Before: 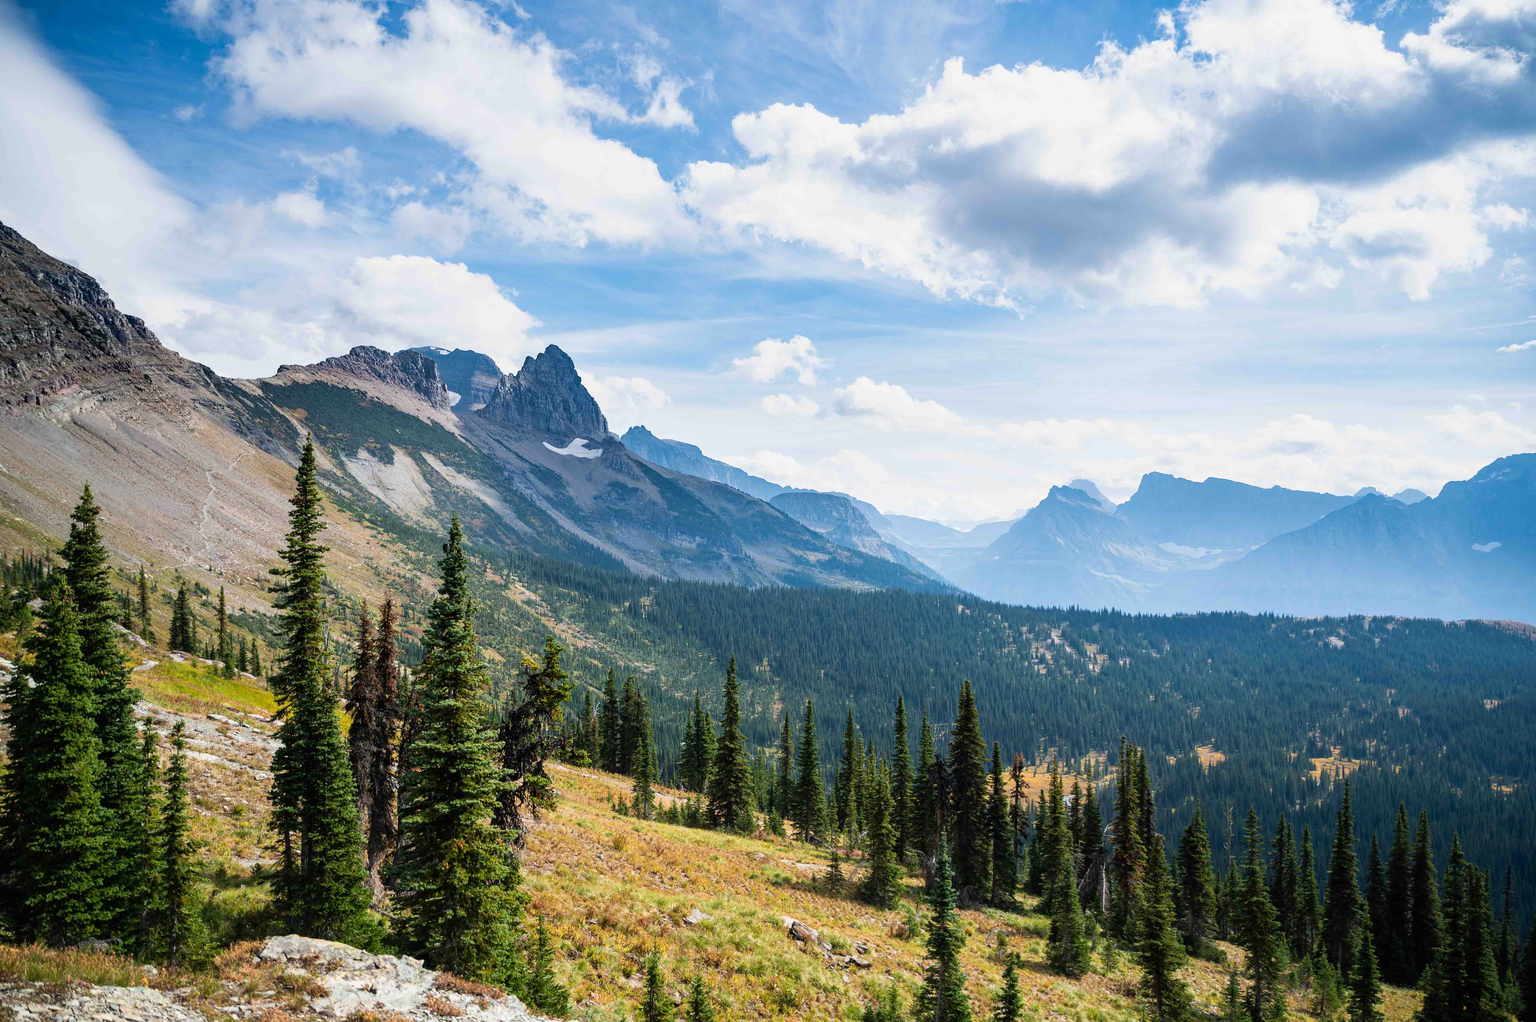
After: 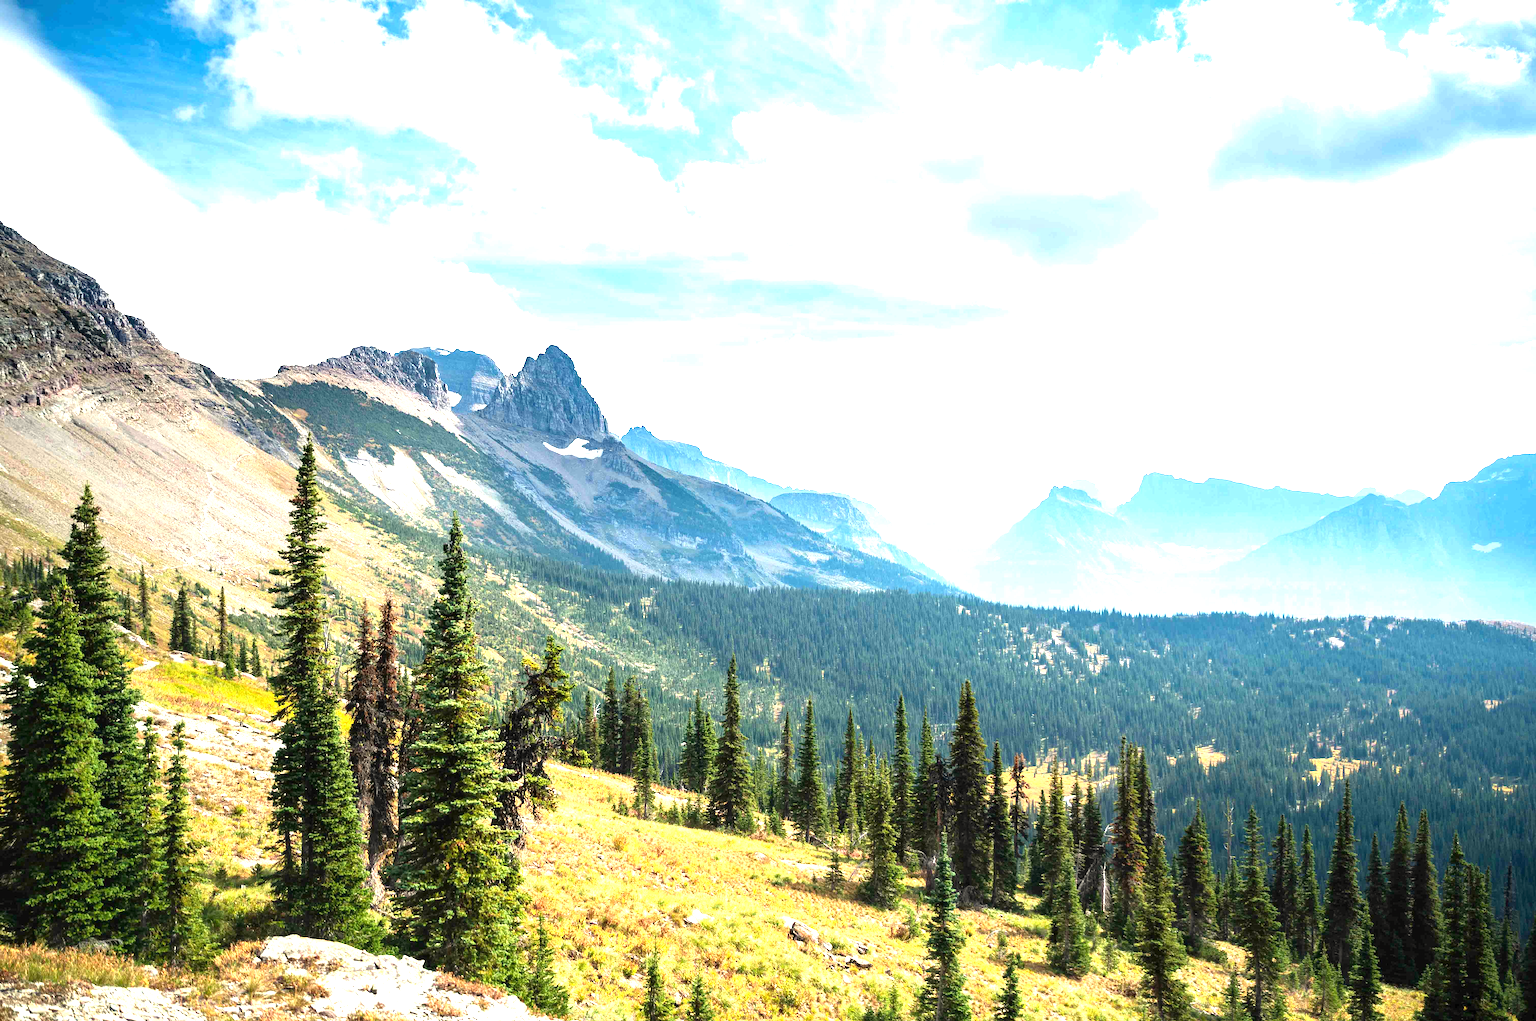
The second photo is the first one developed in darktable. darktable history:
white balance: red 1.029, blue 0.92
exposure: black level correction 0, exposure 1.4 EV, compensate highlight preservation false
